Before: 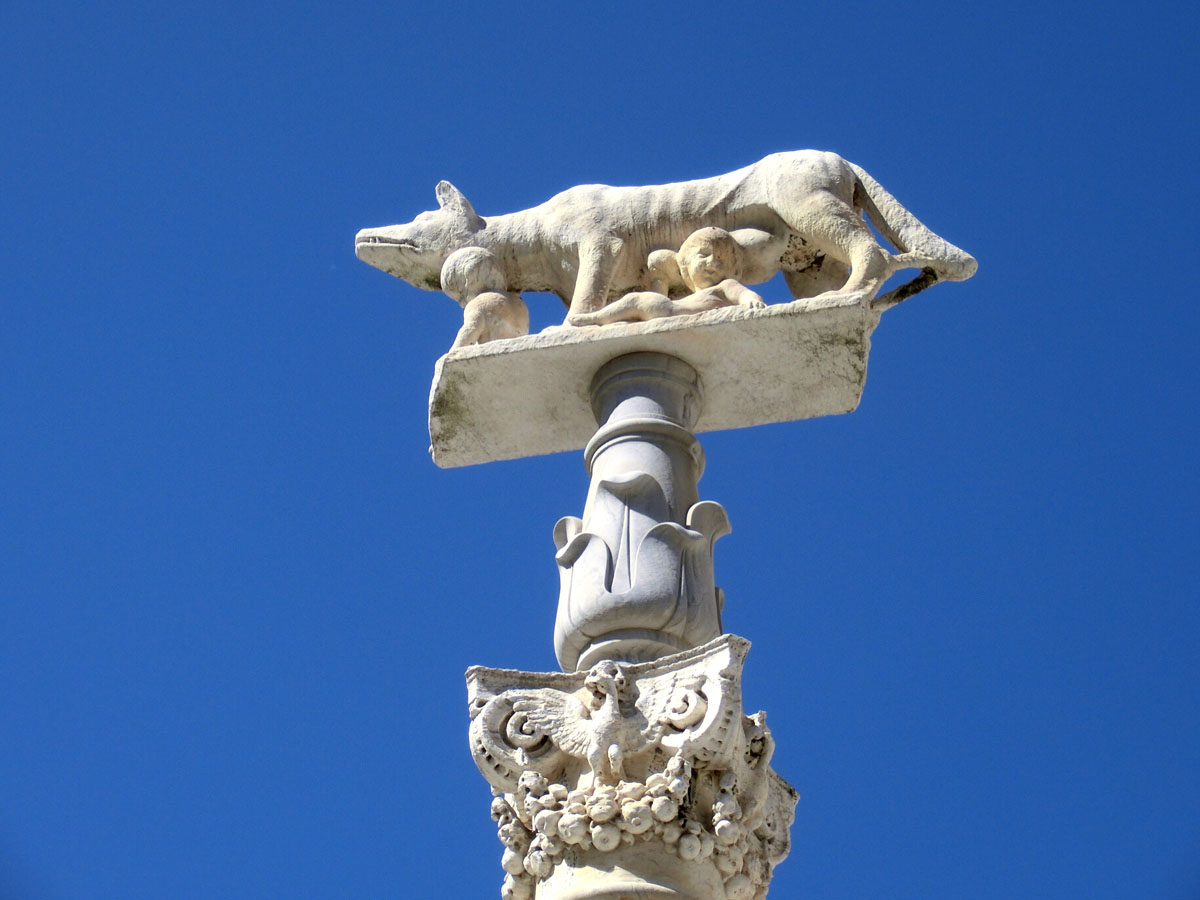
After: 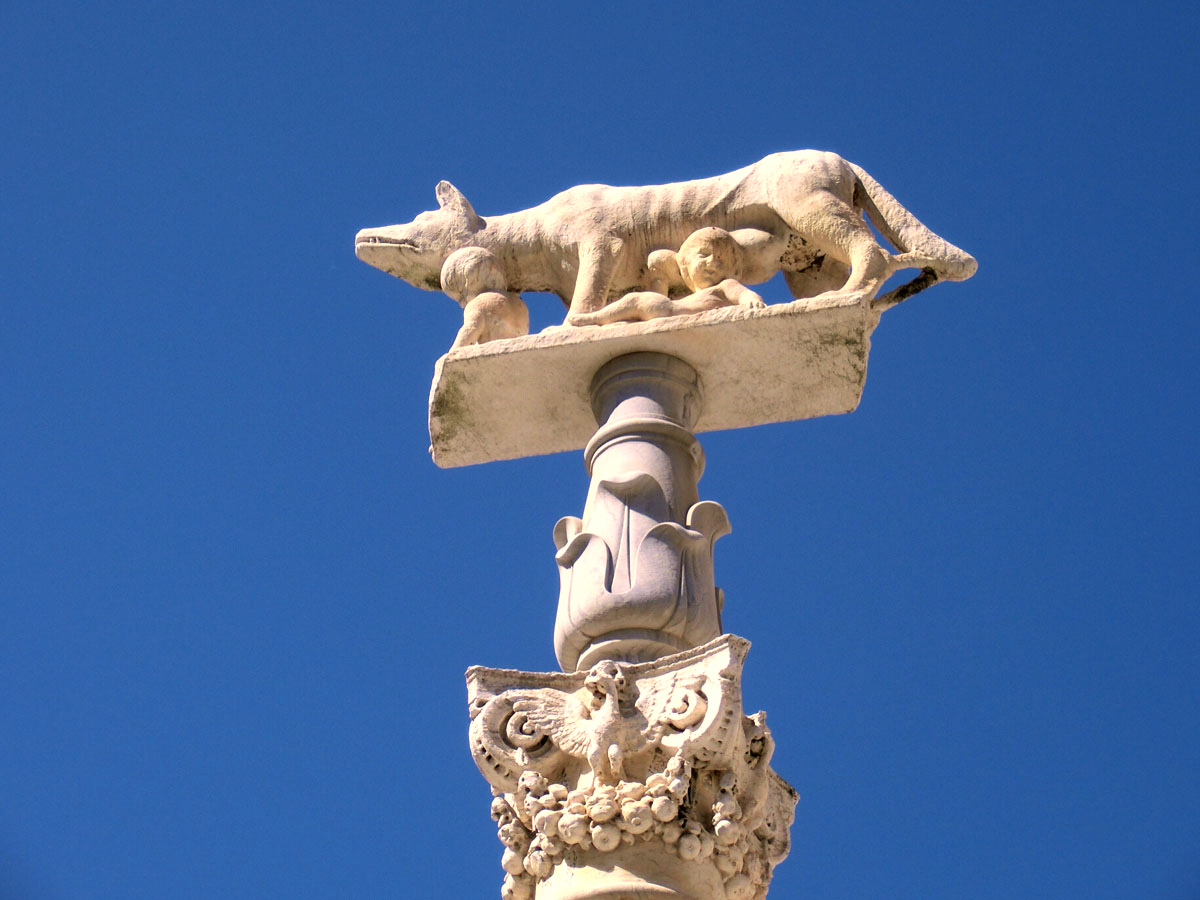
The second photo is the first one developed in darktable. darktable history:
velvia: on, module defaults
white balance: red 1.127, blue 0.943
